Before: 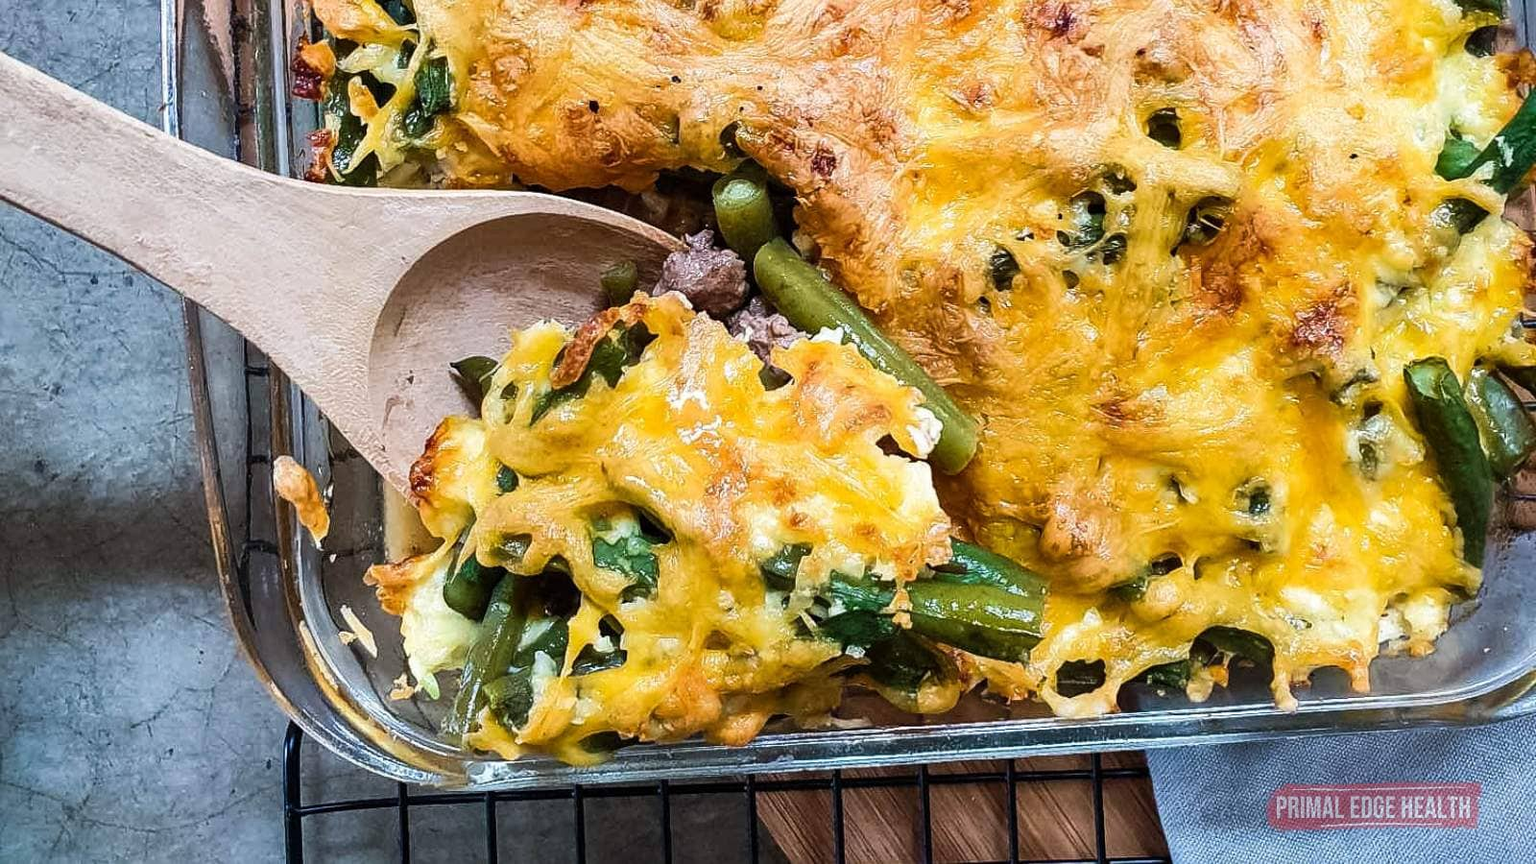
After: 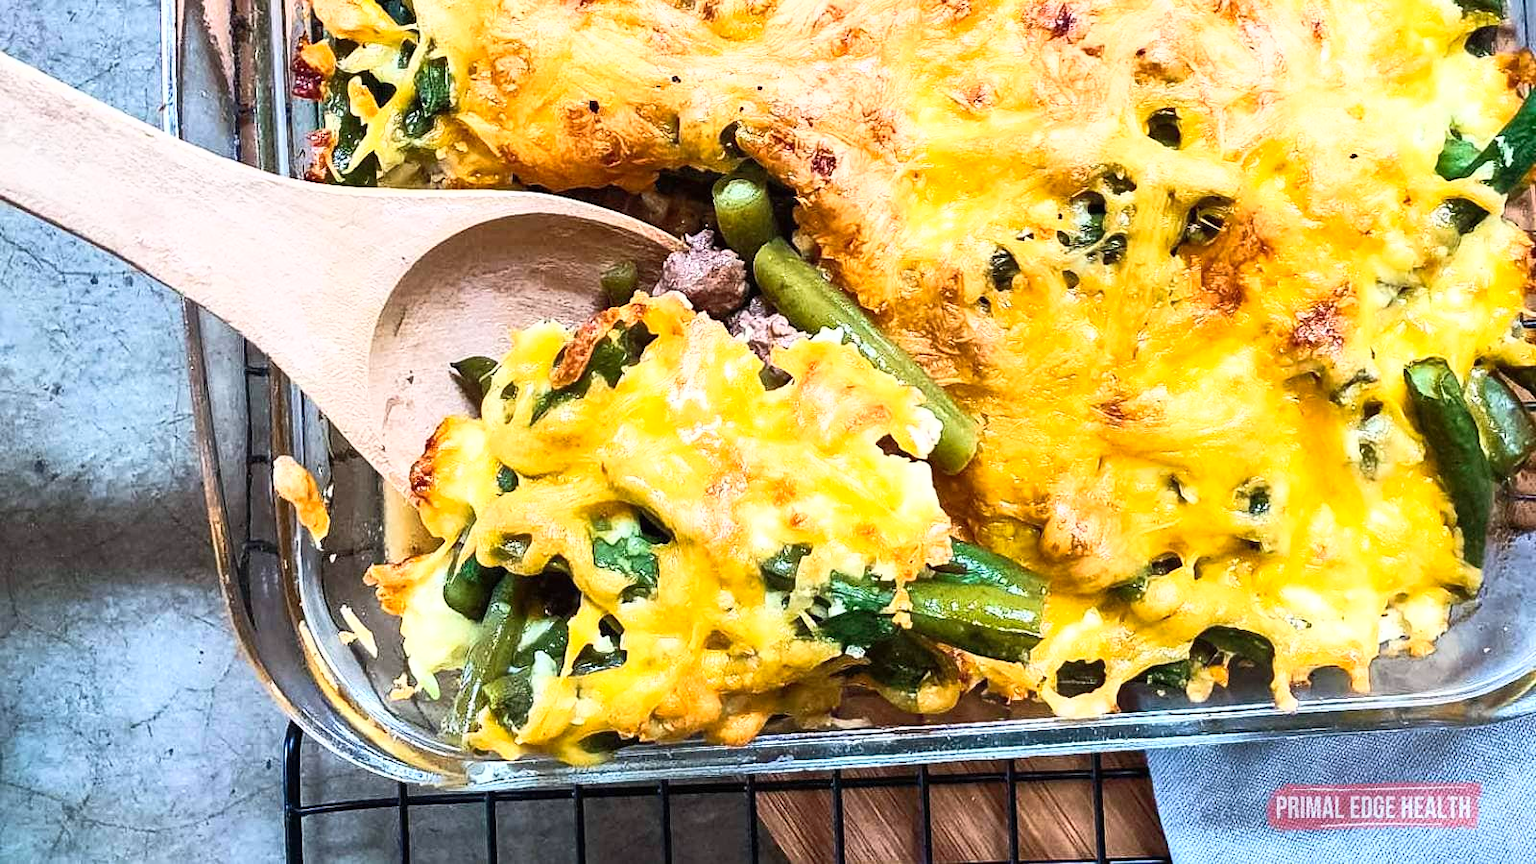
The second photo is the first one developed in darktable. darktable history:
tone curve: curves: ch0 [(0, 0) (0.003, 0.01) (0.011, 0.017) (0.025, 0.035) (0.044, 0.068) (0.069, 0.109) (0.1, 0.144) (0.136, 0.185) (0.177, 0.231) (0.224, 0.279) (0.277, 0.346) (0.335, 0.42) (0.399, 0.5) (0.468, 0.603) (0.543, 0.712) (0.623, 0.808) (0.709, 0.883) (0.801, 0.957) (0.898, 0.993) (1, 1)], color space Lab, linked channels, preserve colors none
